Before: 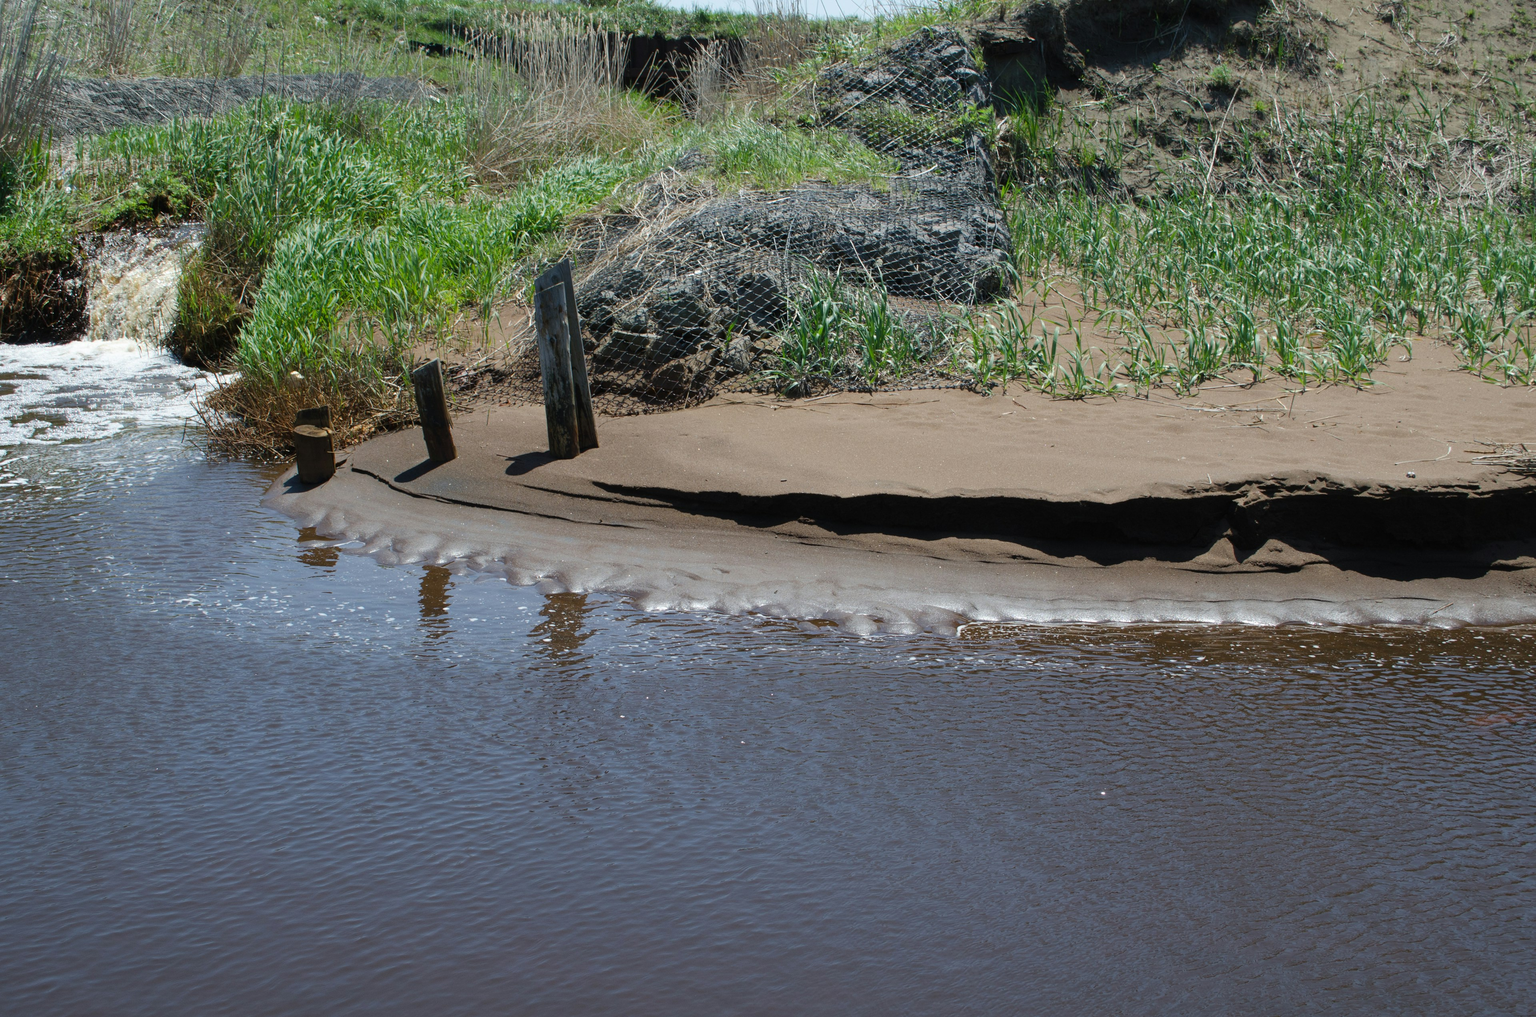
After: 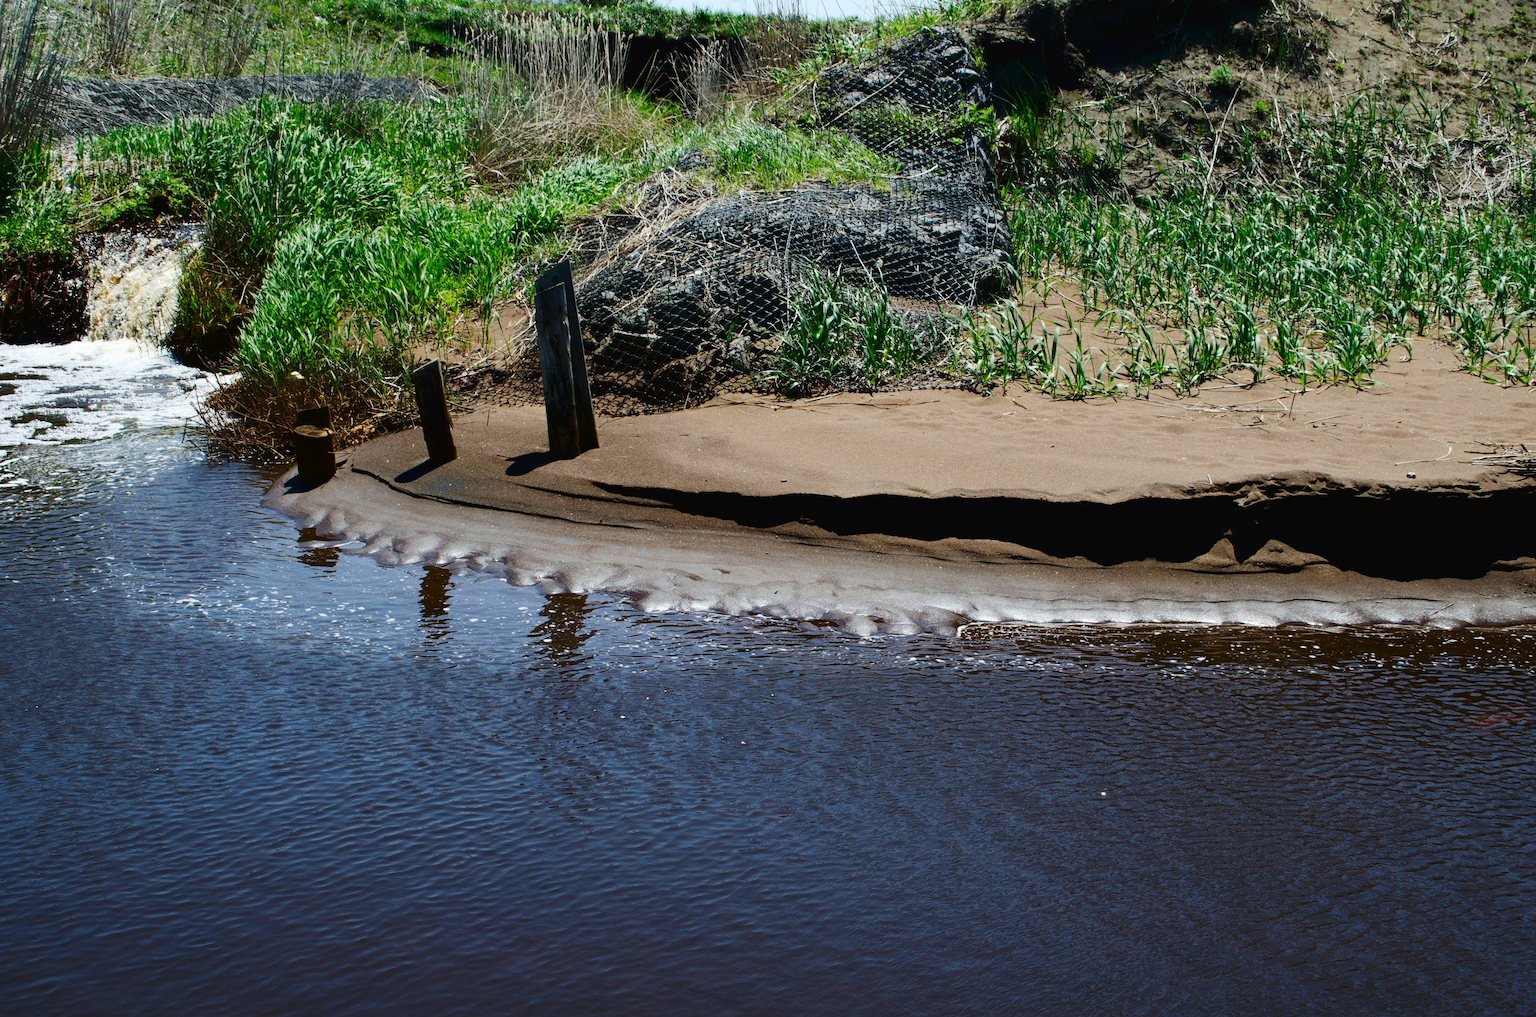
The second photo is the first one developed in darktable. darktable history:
contrast brightness saturation: contrast 0.212, brightness -0.113, saturation 0.208
tone curve: curves: ch0 [(0, 0) (0.003, 0.018) (0.011, 0.019) (0.025, 0.024) (0.044, 0.037) (0.069, 0.053) (0.1, 0.075) (0.136, 0.105) (0.177, 0.136) (0.224, 0.179) (0.277, 0.244) (0.335, 0.319) (0.399, 0.4) (0.468, 0.495) (0.543, 0.58) (0.623, 0.671) (0.709, 0.757) (0.801, 0.838) (0.898, 0.913) (1, 1)], preserve colors none
